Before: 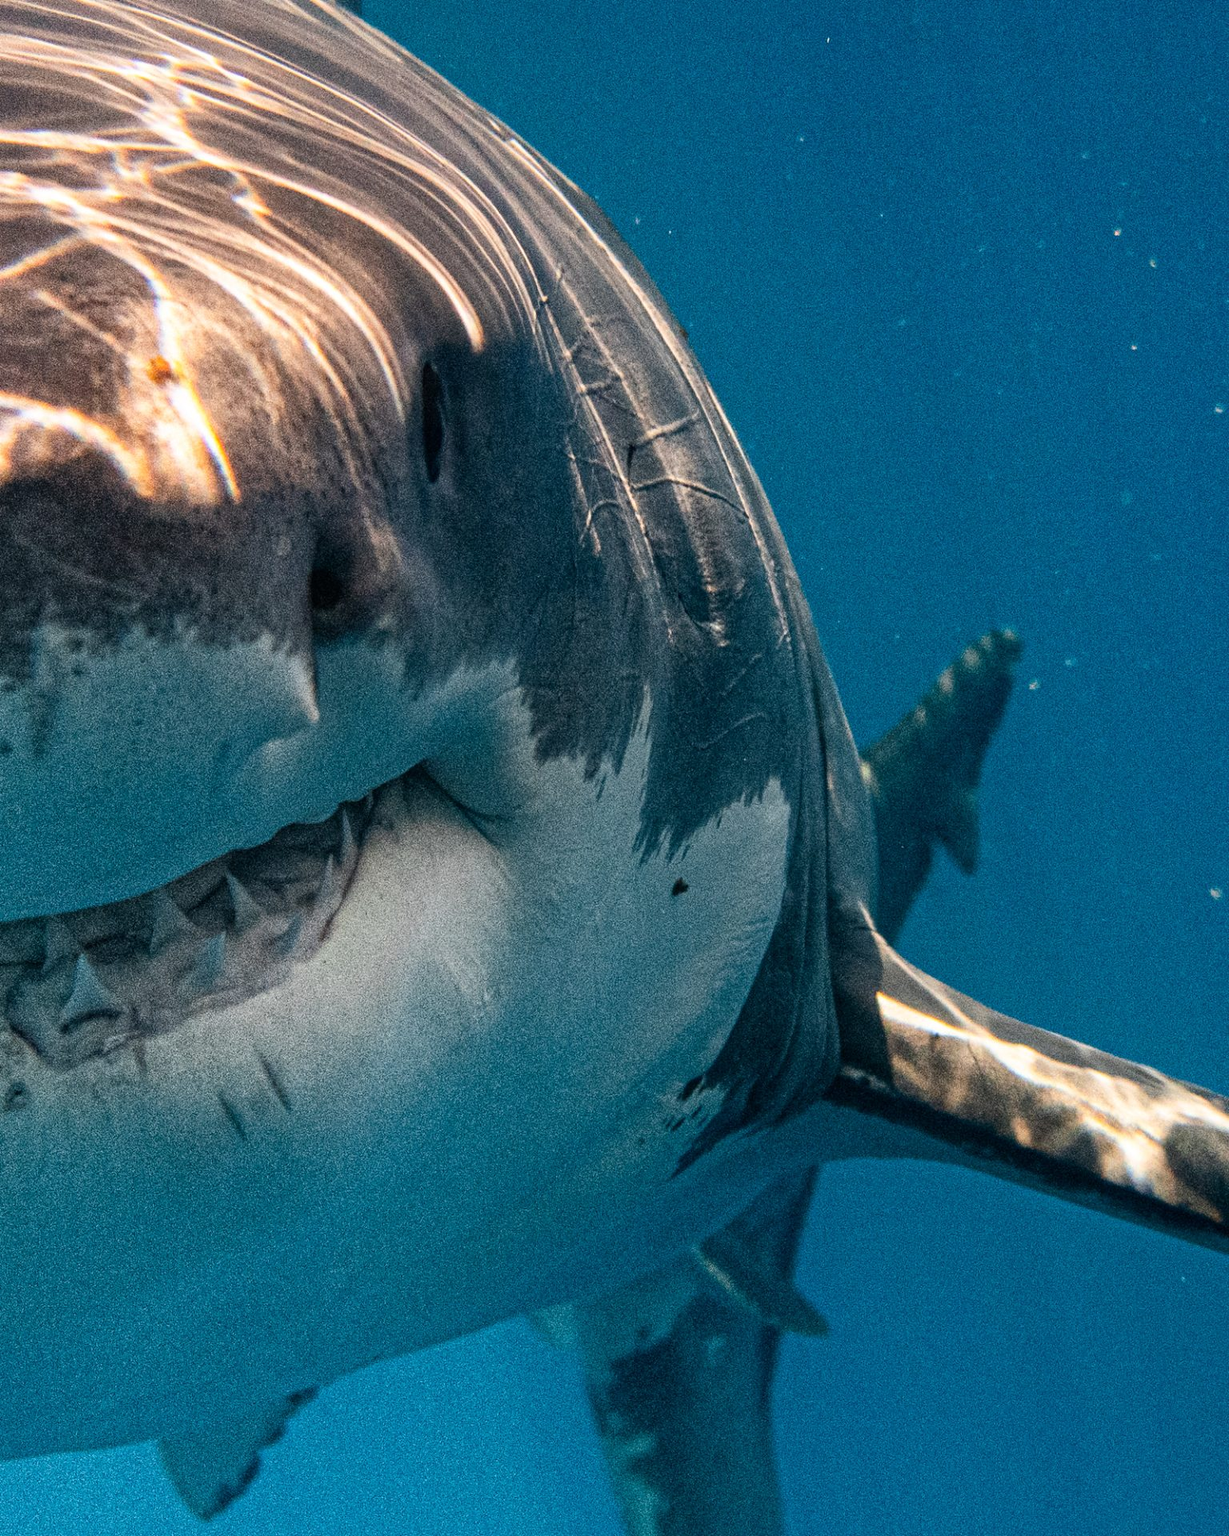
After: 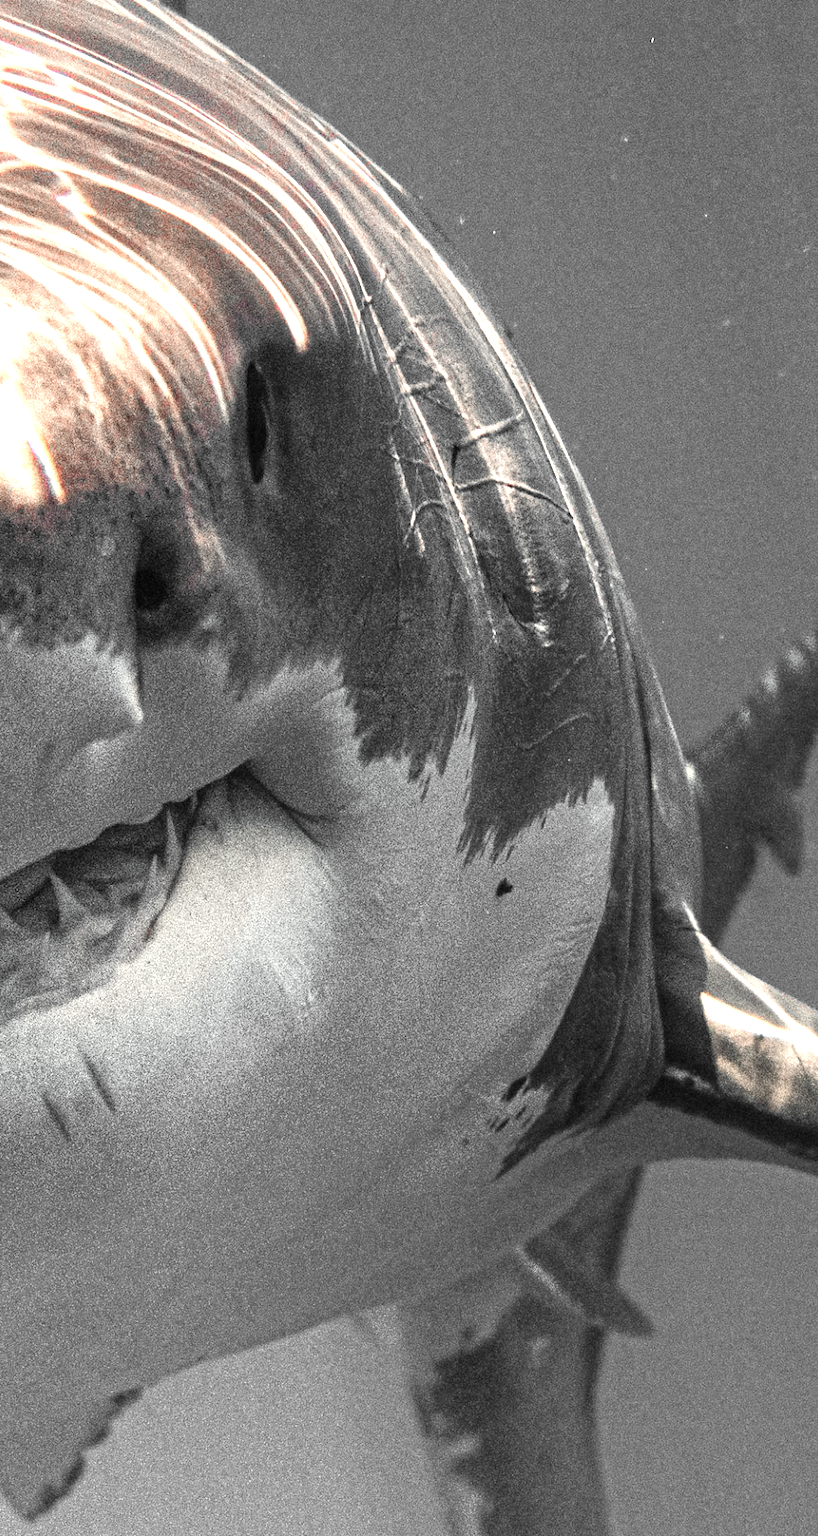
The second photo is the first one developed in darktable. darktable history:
exposure: black level correction 0, exposure 1 EV, compensate exposure bias true, compensate highlight preservation false
color zones: curves: ch1 [(0, 0.831) (0.08, 0.771) (0.157, 0.268) (0.241, 0.207) (0.562, -0.005) (0.714, -0.013) (0.876, 0.01) (1, 0.831)]
crop and rotate: left 14.385%, right 18.948%
white balance: red 1.045, blue 0.932
tone equalizer: -8 EV 0.06 EV, smoothing diameter 25%, edges refinement/feathering 10, preserve details guided filter
